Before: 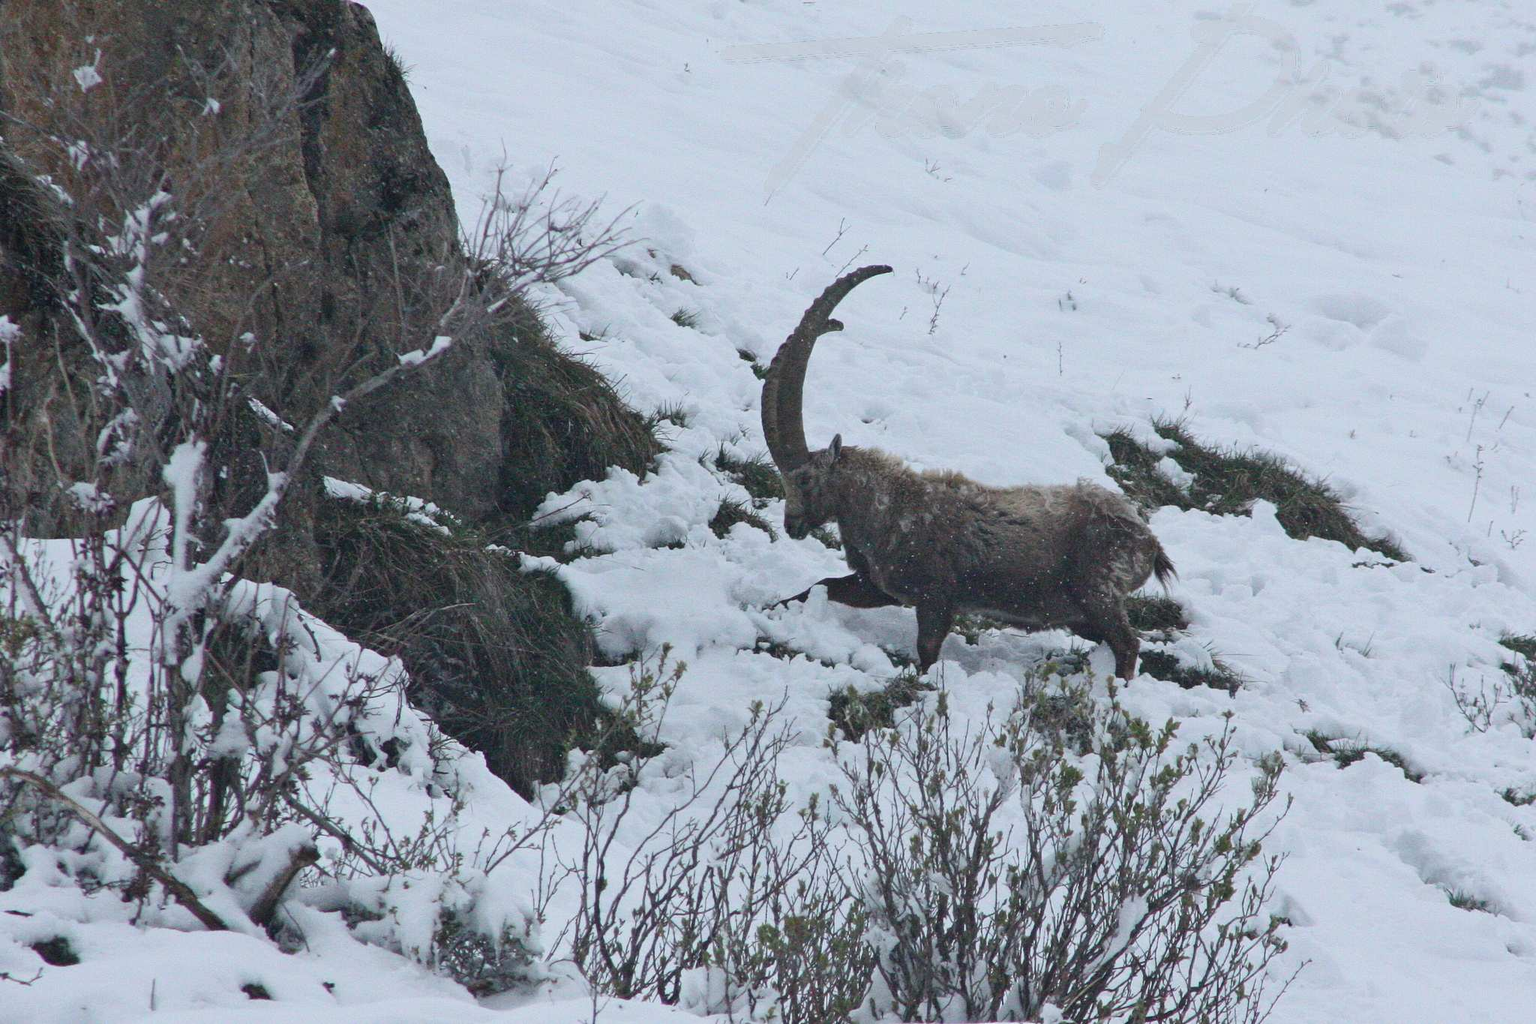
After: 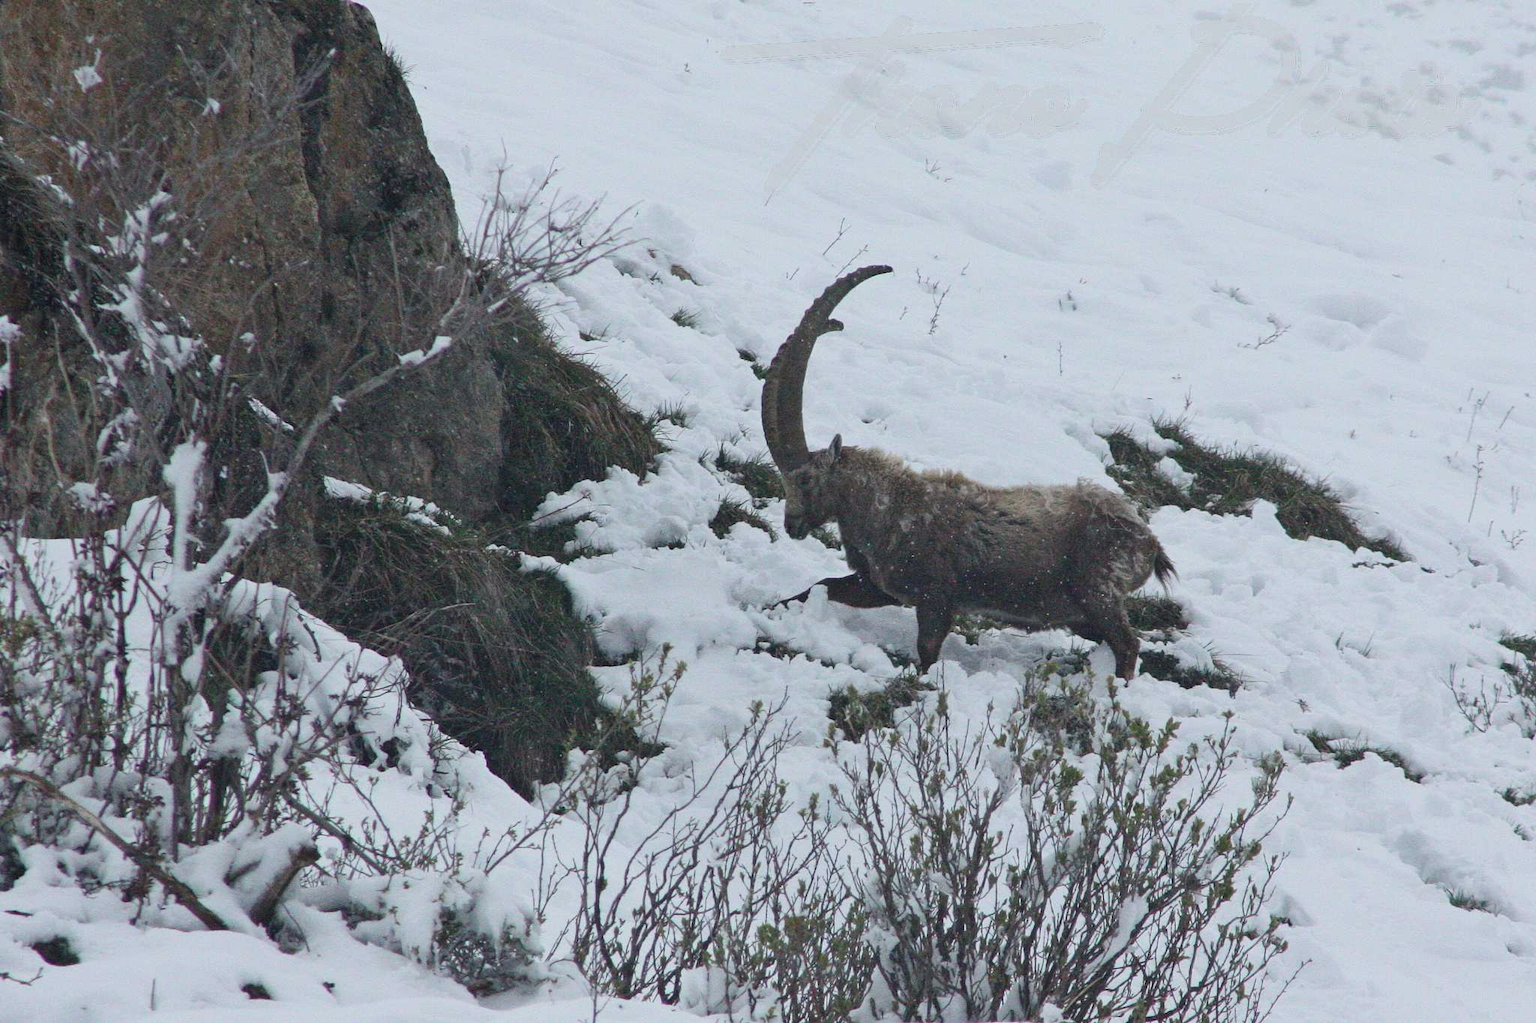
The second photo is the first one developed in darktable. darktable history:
color correction: highlights b* 2.93
